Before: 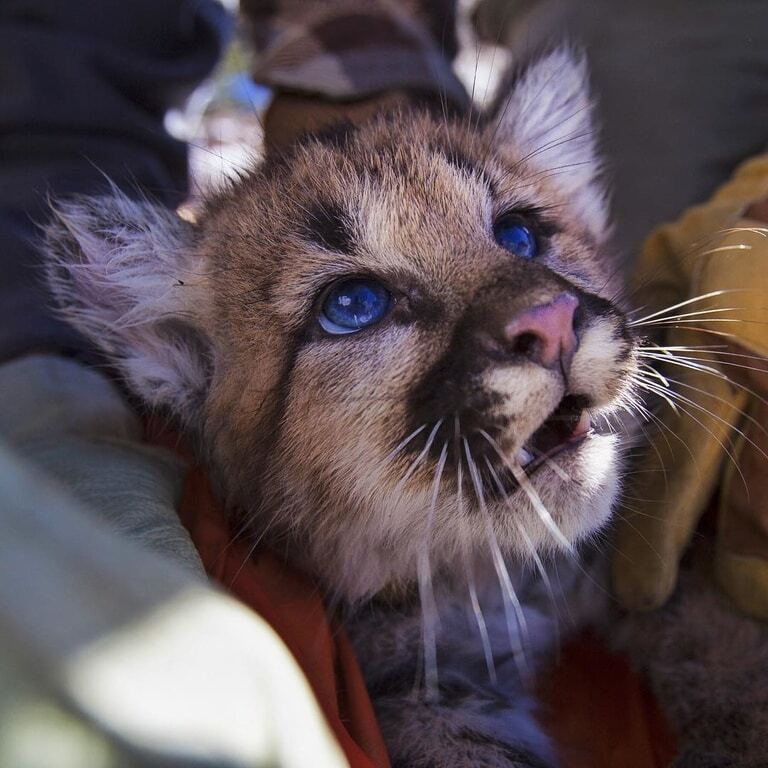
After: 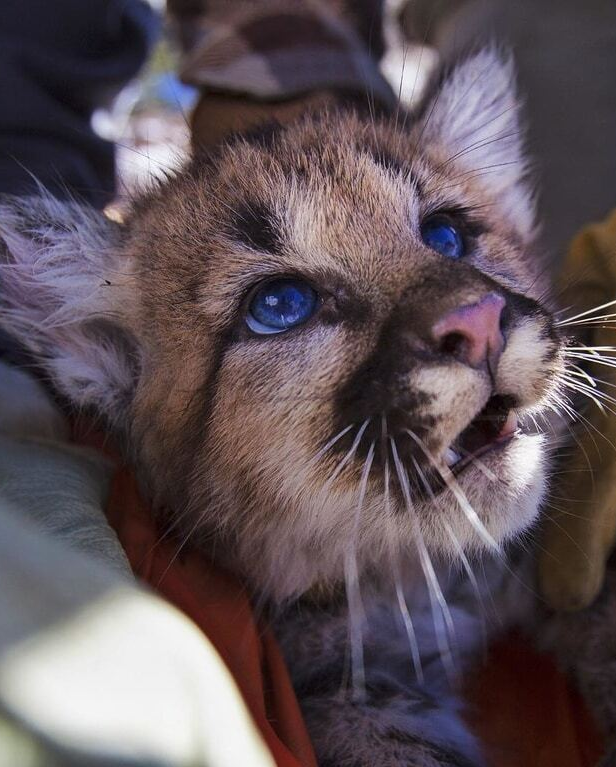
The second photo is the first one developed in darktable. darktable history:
crop and rotate: left 9.602%, right 10.118%
